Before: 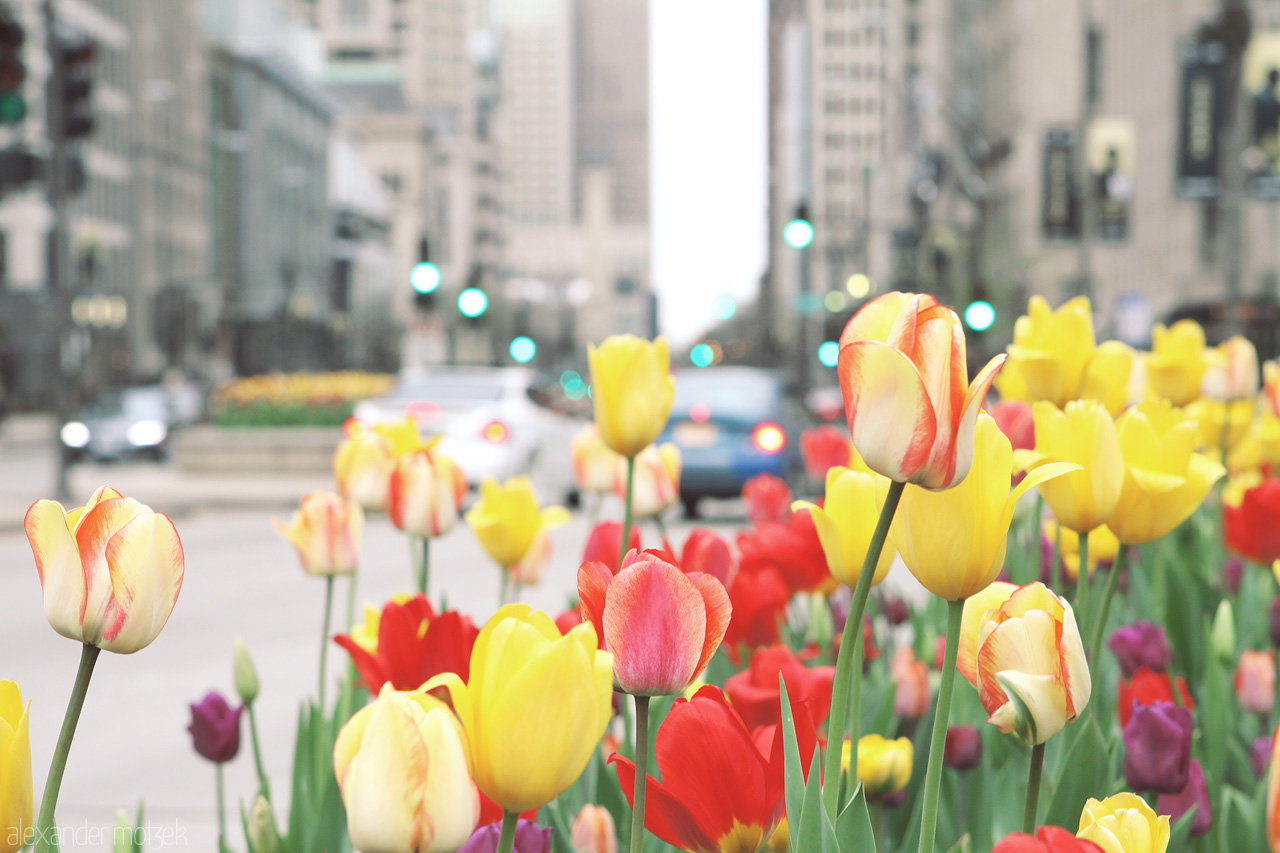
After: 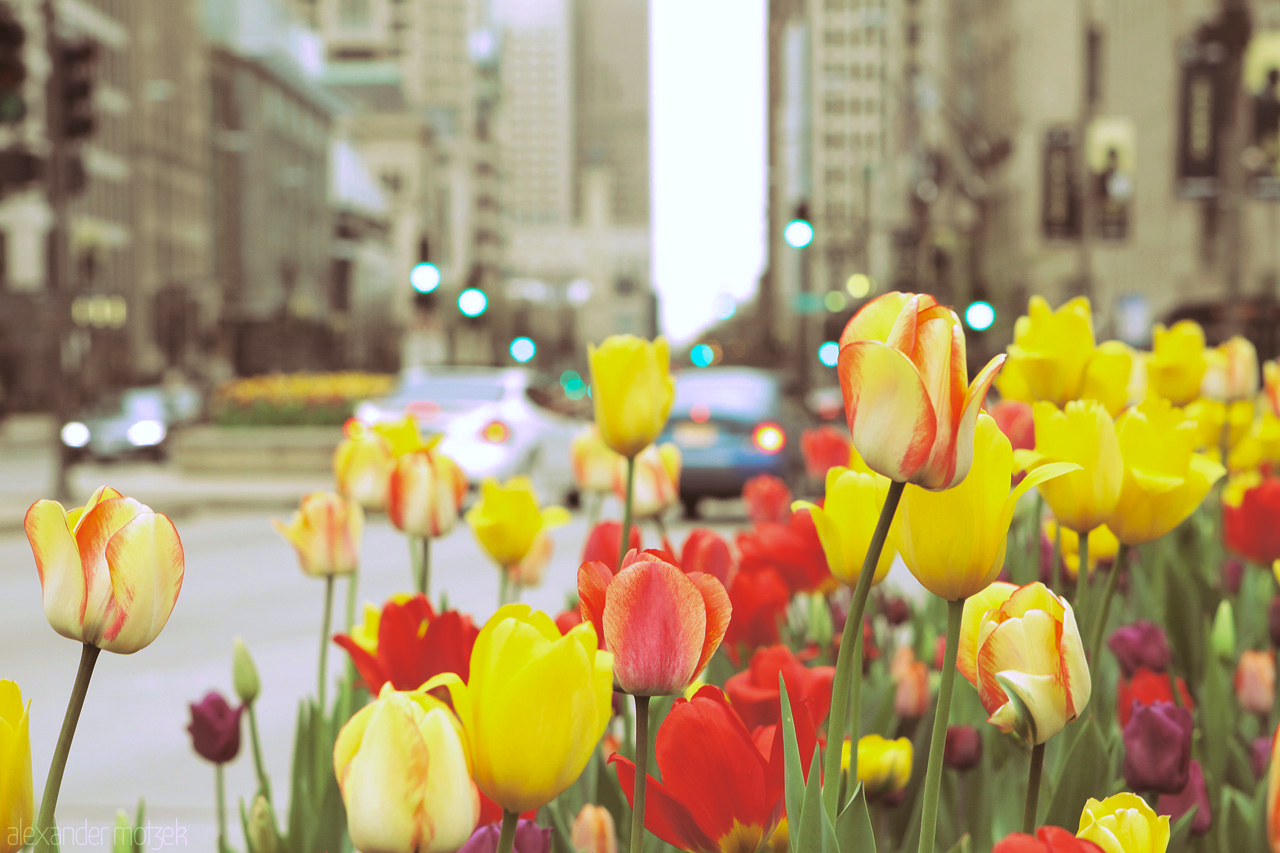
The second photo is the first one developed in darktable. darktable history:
split-toning: highlights › hue 298.8°, highlights › saturation 0.73, compress 41.76%
color balance: contrast 6.48%, output saturation 113.3%
rgb curve: curves: ch0 [(0.123, 0.061) (0.995, 0.887)]; ch1 [(0.06, 0.116) (1, 0.906)]; ch2 [(0, 0) (0.824, 0.69) (1, 1)], mode RGB, independent channels, compensate middle gray true
